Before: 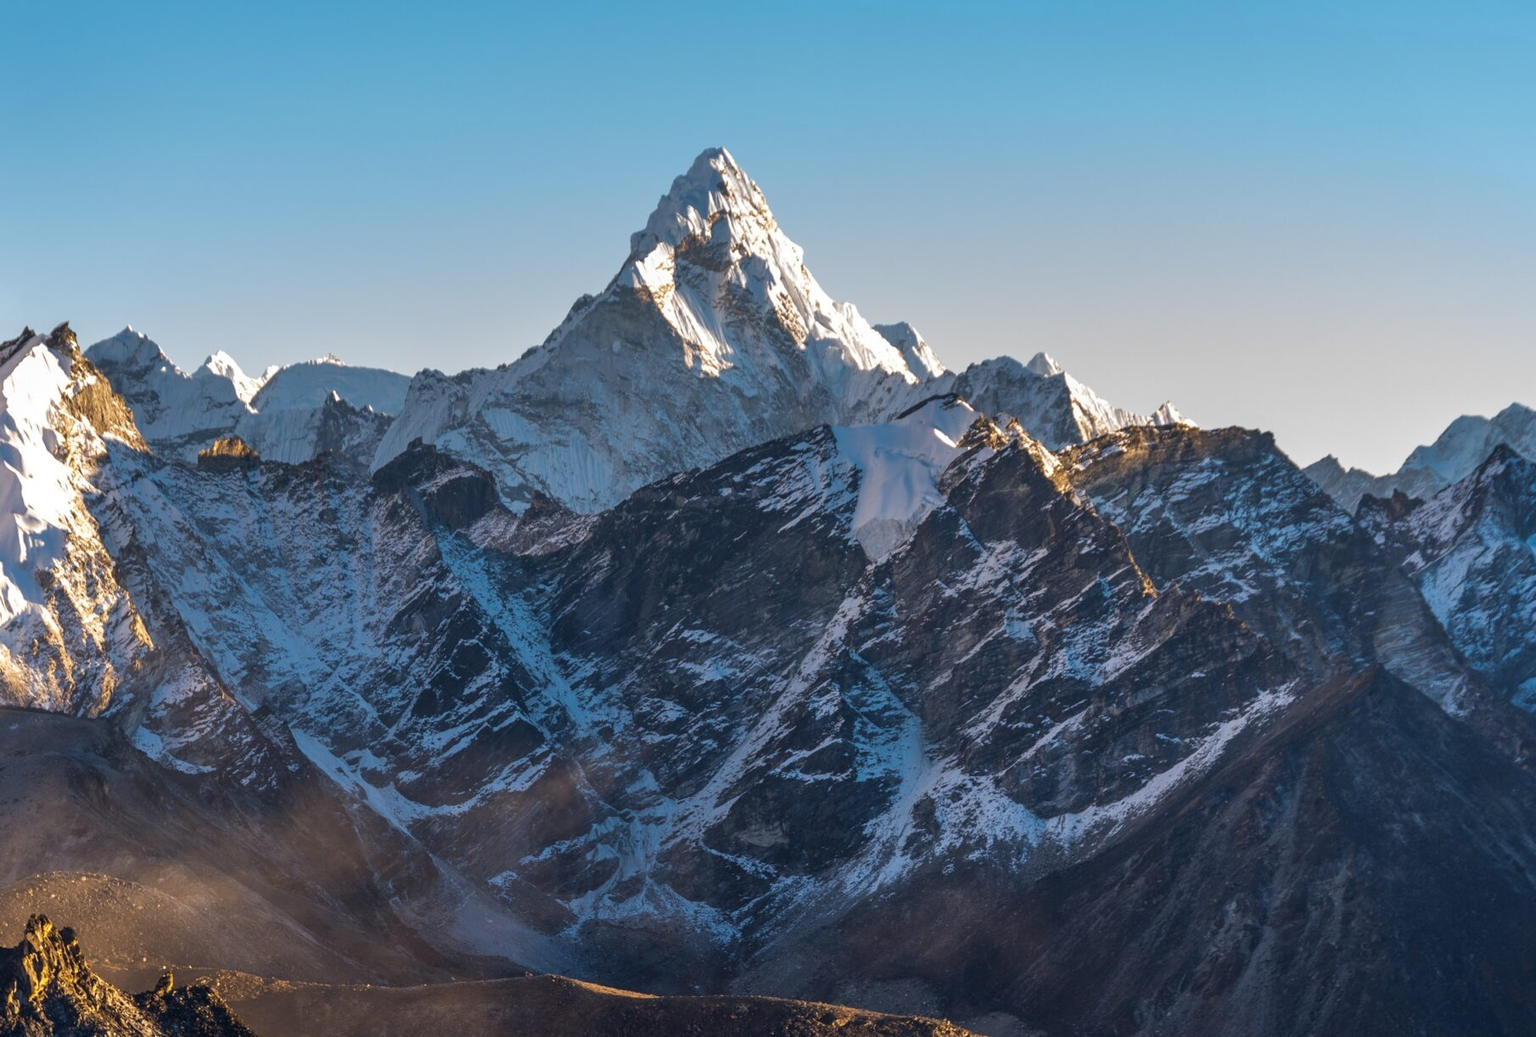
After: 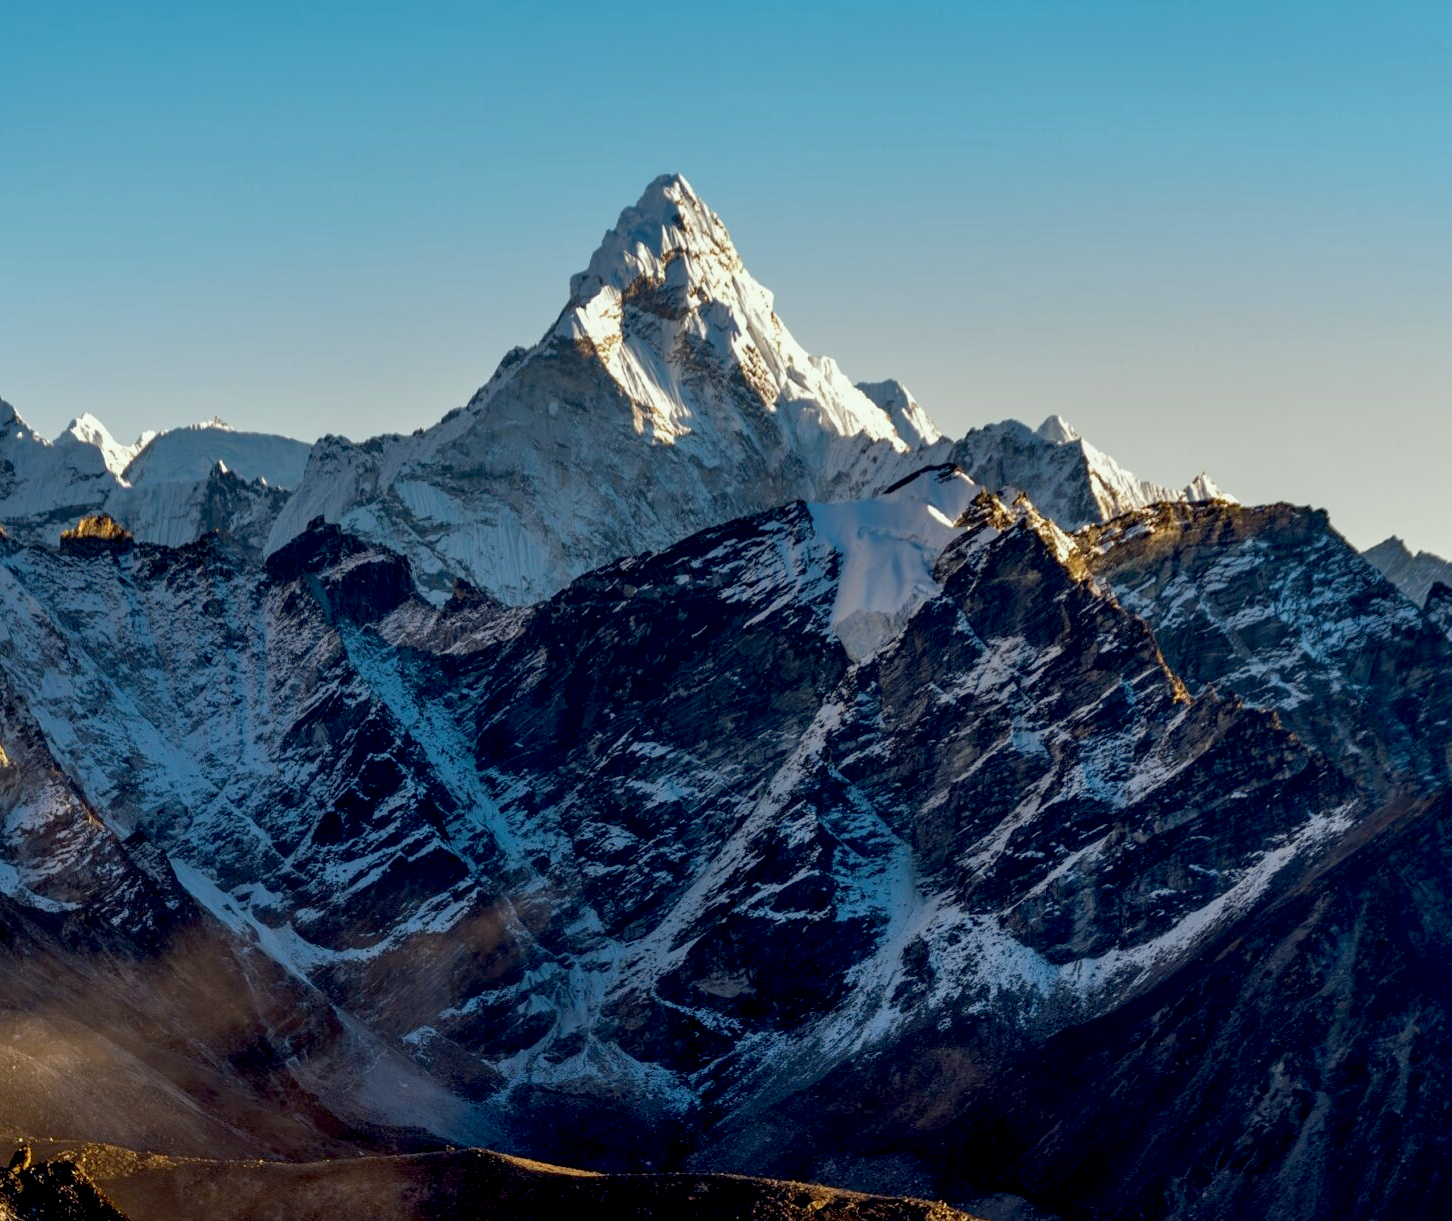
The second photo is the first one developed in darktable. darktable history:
exposure: black level correction 0.03, exposure -0.08 EV, compensate highlight preservation false
color correction: highlights a* -4.61, highlights b* 5.05, saturation 0.967
crop and rotate: left 9.606%, right 10.135%
